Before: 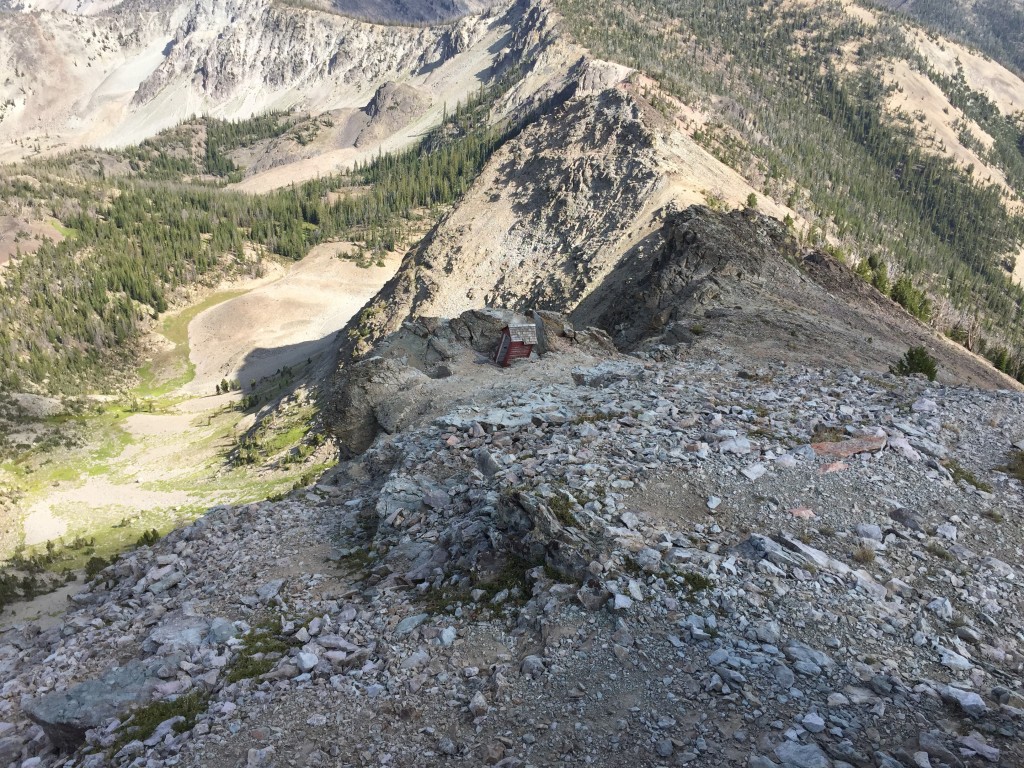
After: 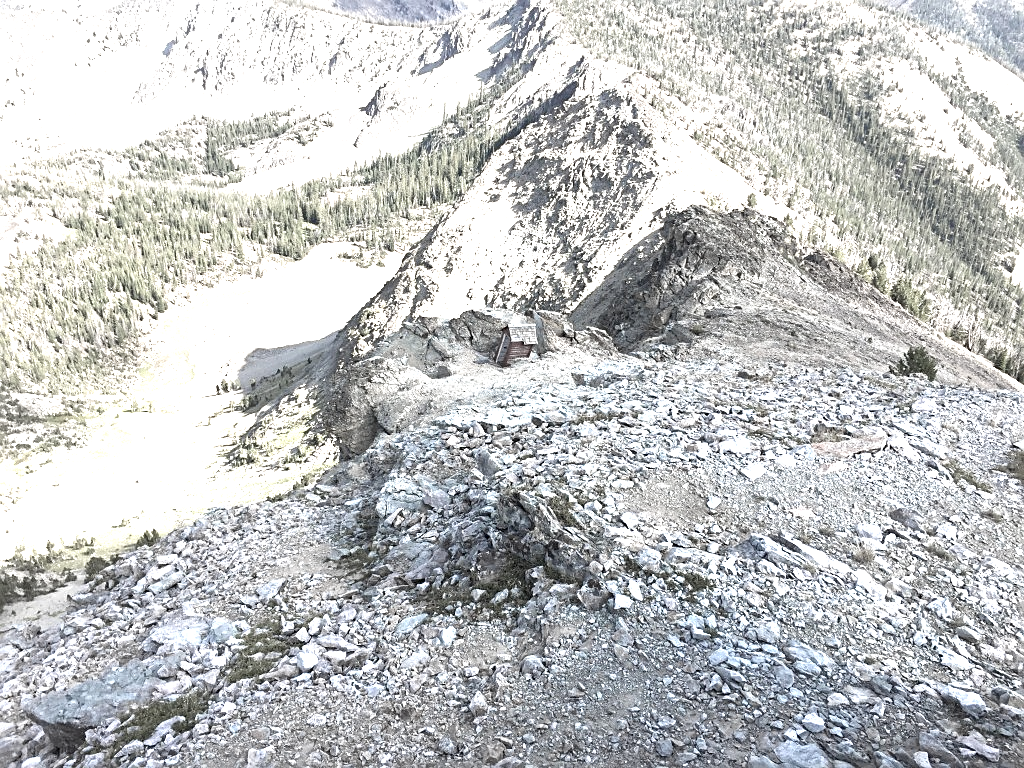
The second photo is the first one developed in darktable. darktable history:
color zones: curves: ch1 [(0.238, 0.163) (0.476, 0.2) (0.733, 0.322) (0.848, 0.134)]
exposure: black level correction 0.001, exposure 1.65 EV, compensate exposure bias true, compensate highlight preservation false
sharpen: on, module defaults
